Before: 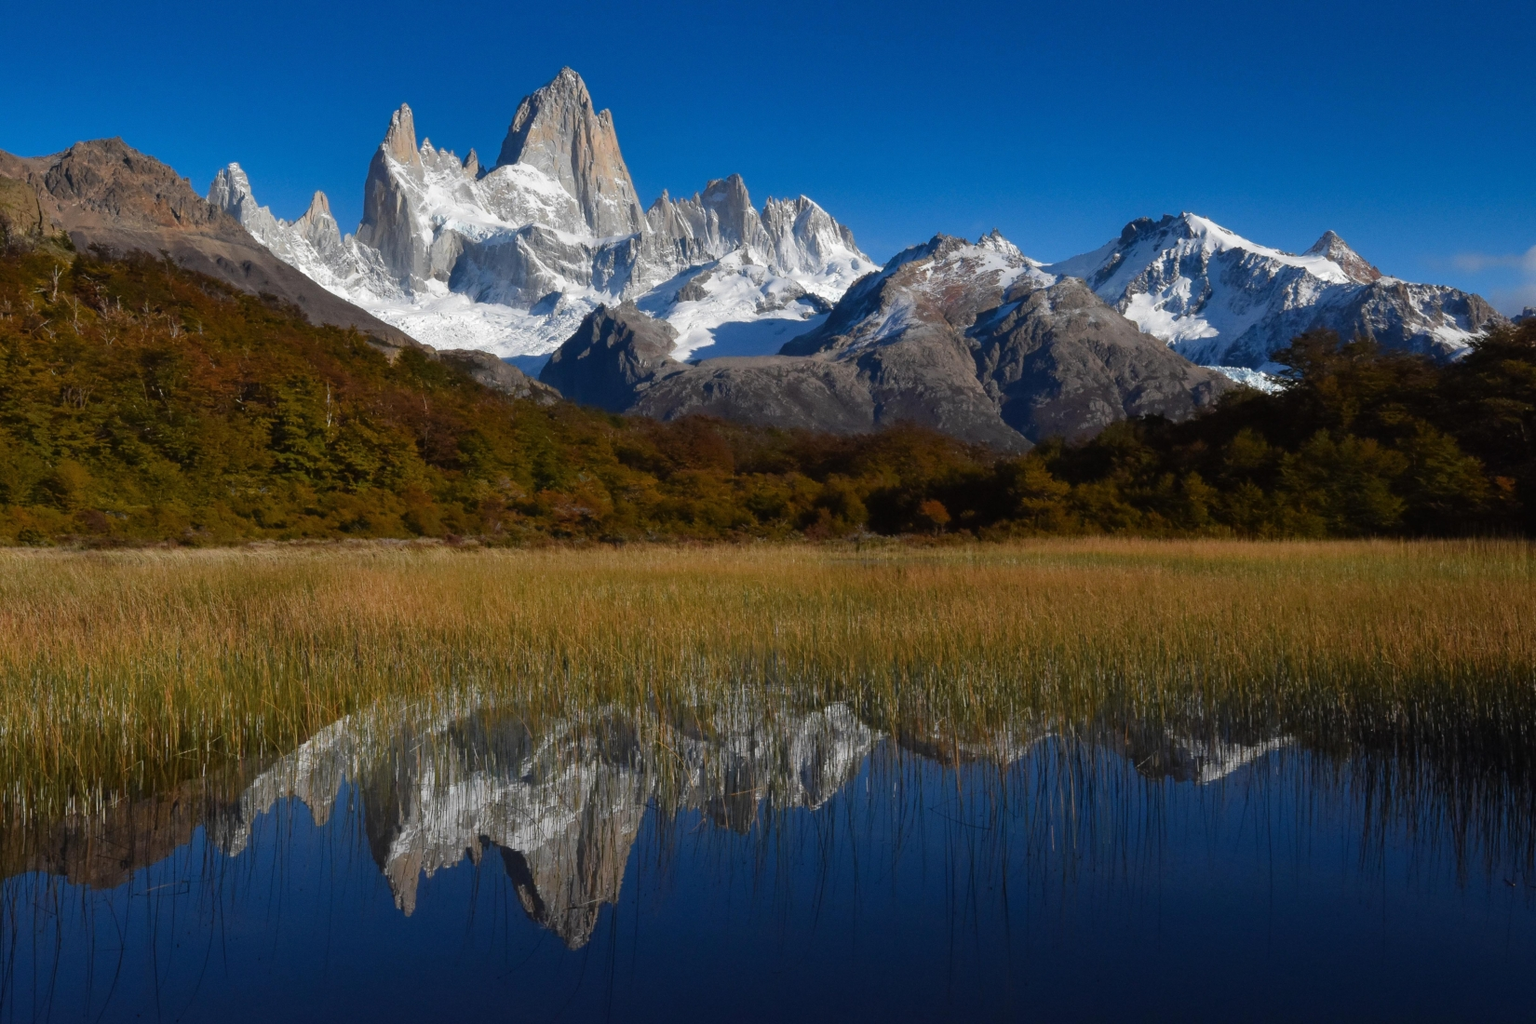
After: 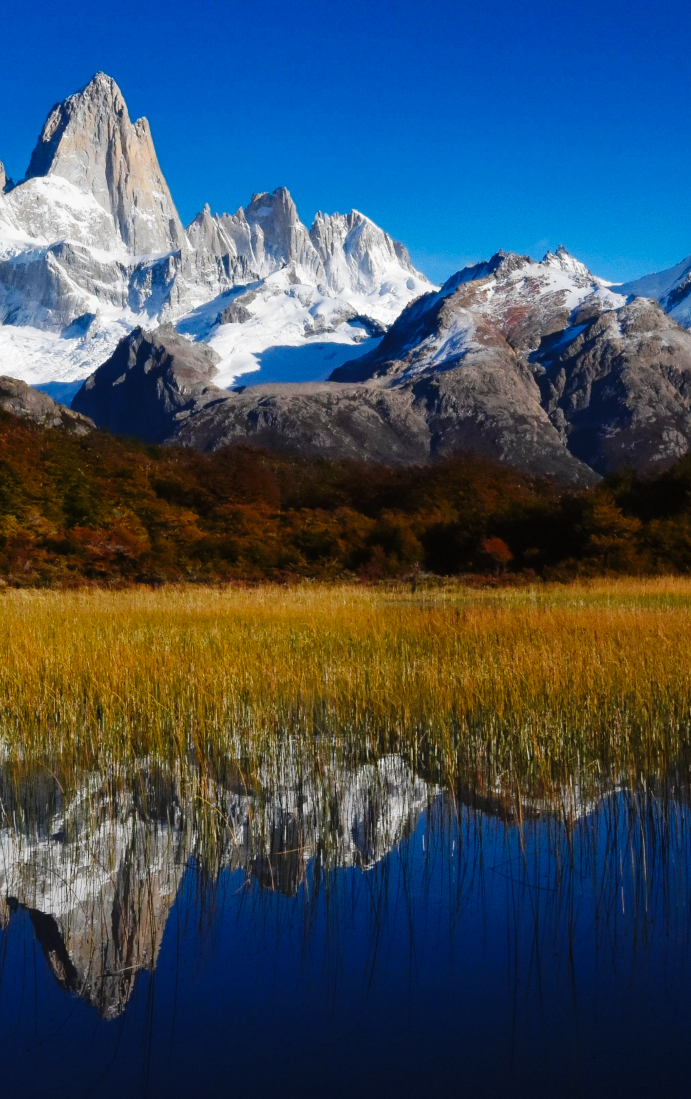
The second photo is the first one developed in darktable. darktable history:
crop: left 30.804%, right 27.306%
base curve: curves: ch0 [(0, 0) (0.036, 0.025) (0.121, 0.166) (0.206, 0.329) (0.605, 0.79) (1, 1)], preserve colors none
